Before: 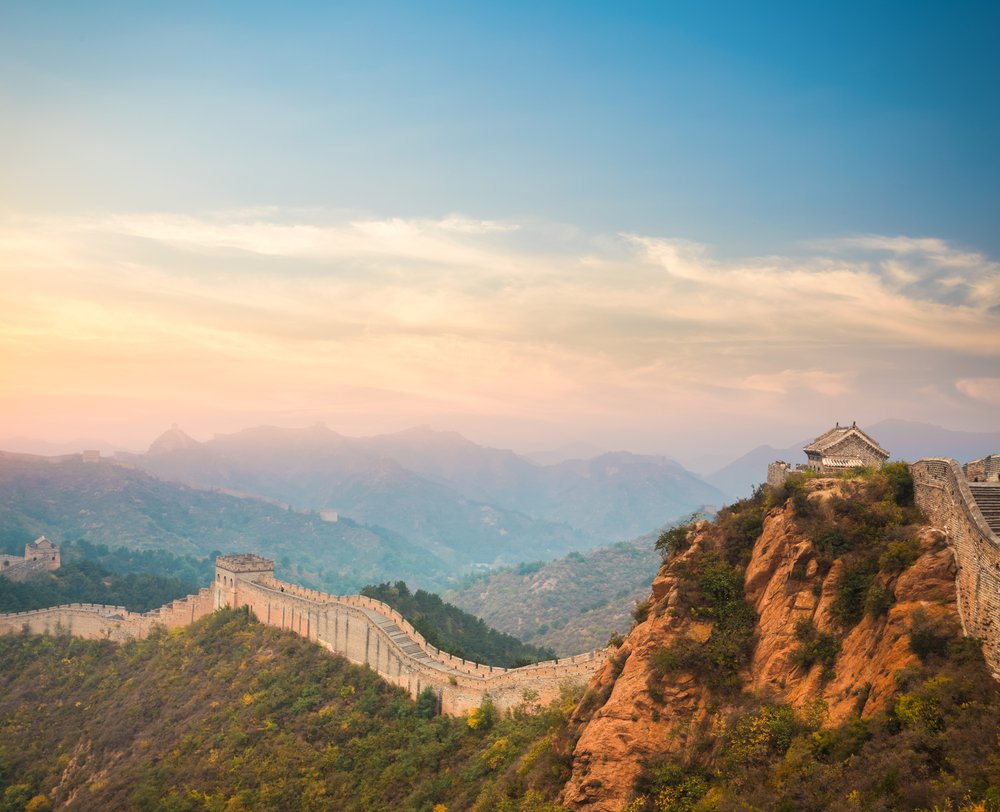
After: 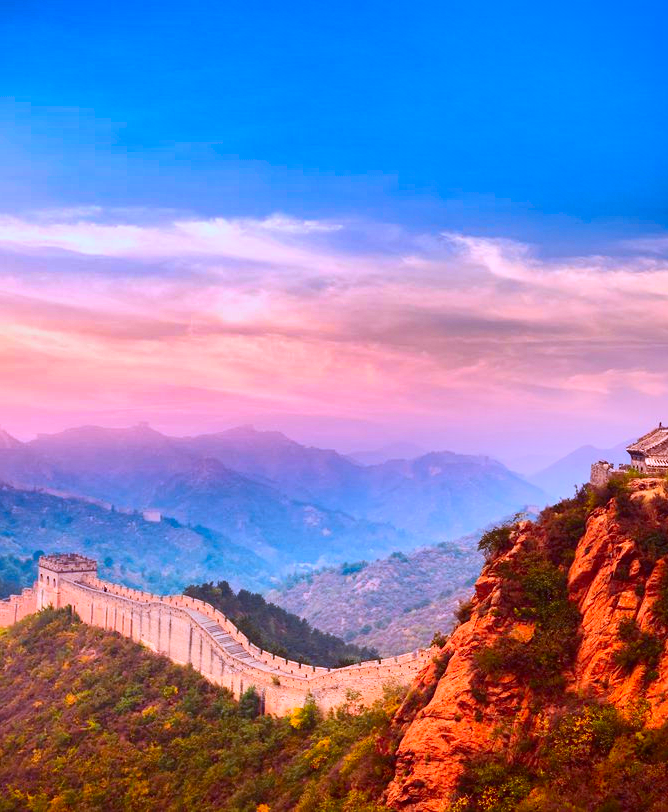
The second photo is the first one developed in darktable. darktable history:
crop and rotate: left 17.732%, right 15.423%
white balance: red 1, blue 1
shadows and highlights: shadows 19.13, highlights -83.41, soften with gaussian
contrast brightness saturation: contrast 0.26, brightness 0.02, saturation 0.87
color calibration: illuminant as shot in camera, x 0.379, y 0.396, temperature 4138.76 K
rgb levels: mode RGB, independent channels, levels [[0, 0.474, 1], [0, 0.5, 1], [0, 0.5, 1]]
